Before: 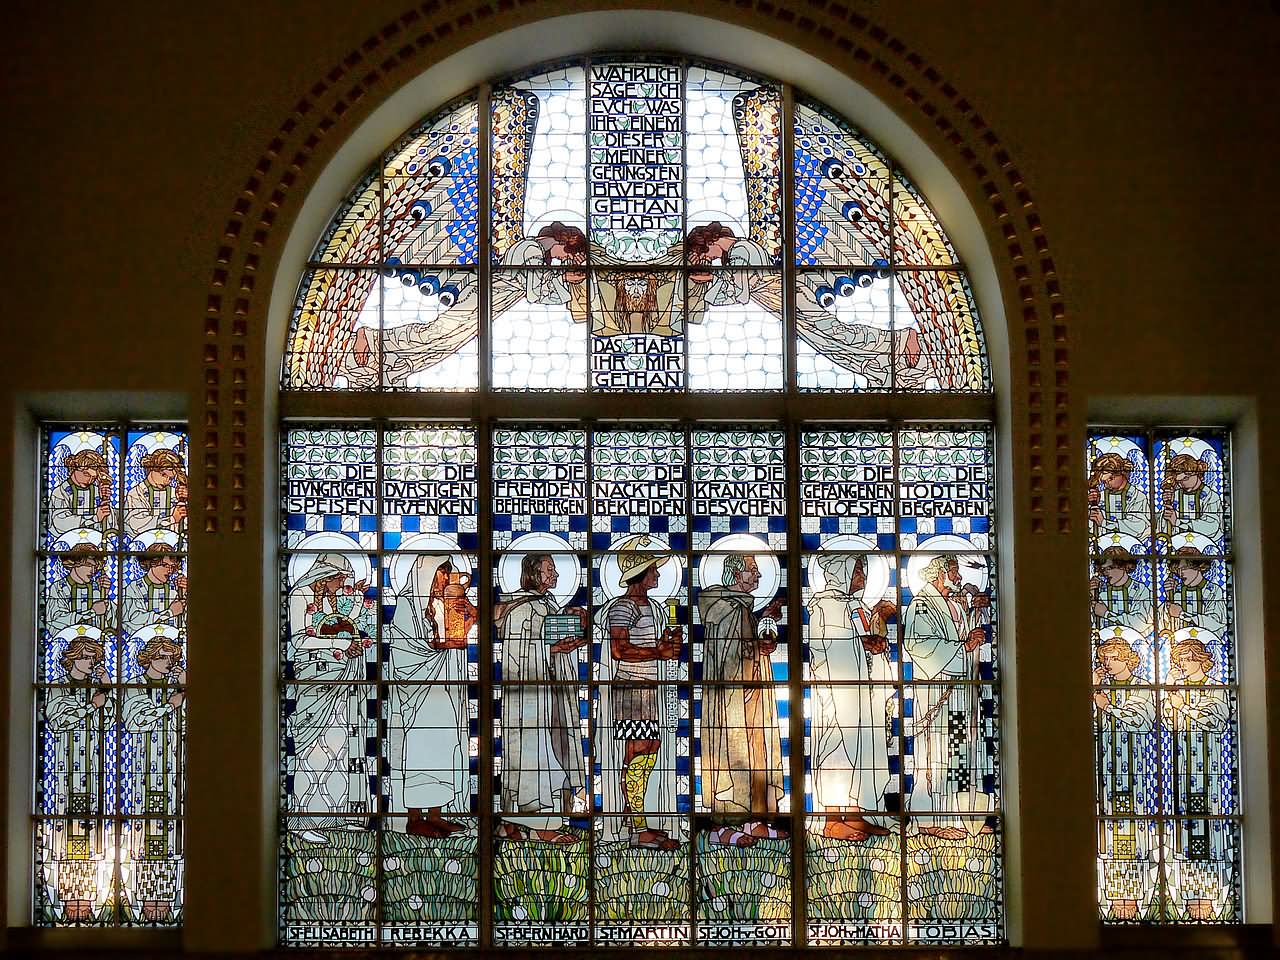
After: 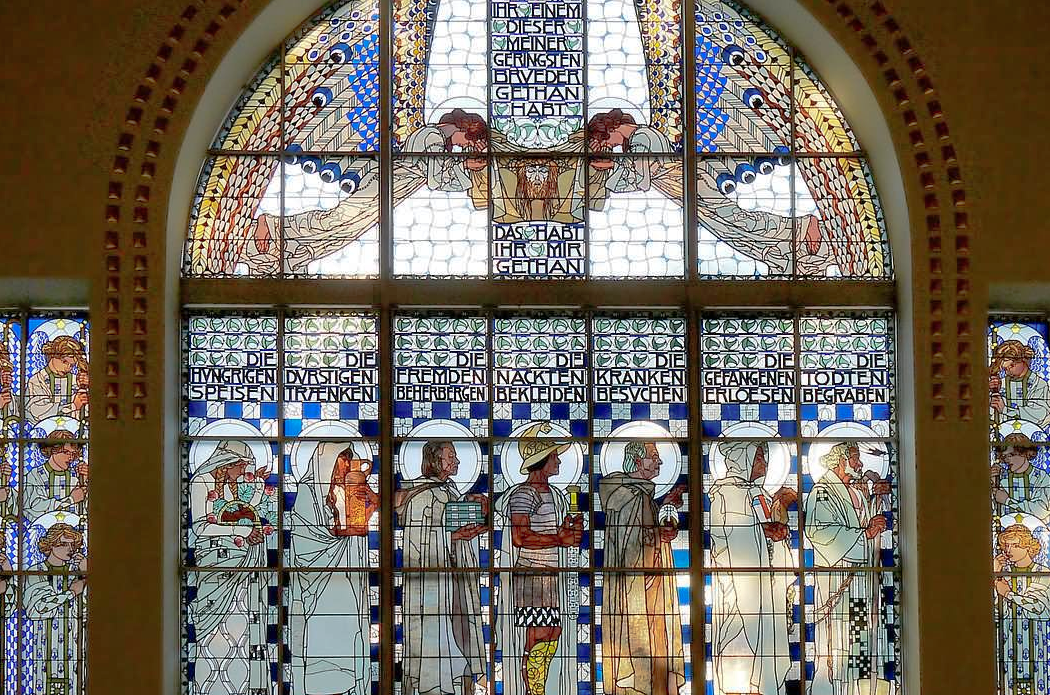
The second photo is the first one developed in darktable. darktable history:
shadows and highlights: on, module defaults
crop: left 7.76%, top 11.789%, right 9.927%, bottom 15.483%
tone curve: curves: ch0 [(0, 0) (0.15, 0.17) (0.452, 0.437) (0.611, 0.588) (0.751, 0.749) (1, 1)]; ch1 [(0, 0) (0.325, 0.327) (0.412, 0.45) (0.453, 0.484) (0.5, 0.501) (0.541, 0.55) (0.617, 0.612) (0.695, 0.697) (1, 1)]; ch2 [(0, 0) (0.386, 0.397) (0.452, 0.459) (0.505, 0.498) (0.524, 0.547) (0.574, 0.566) (0.633, 0.641) (1, 1)], preserve colors none
